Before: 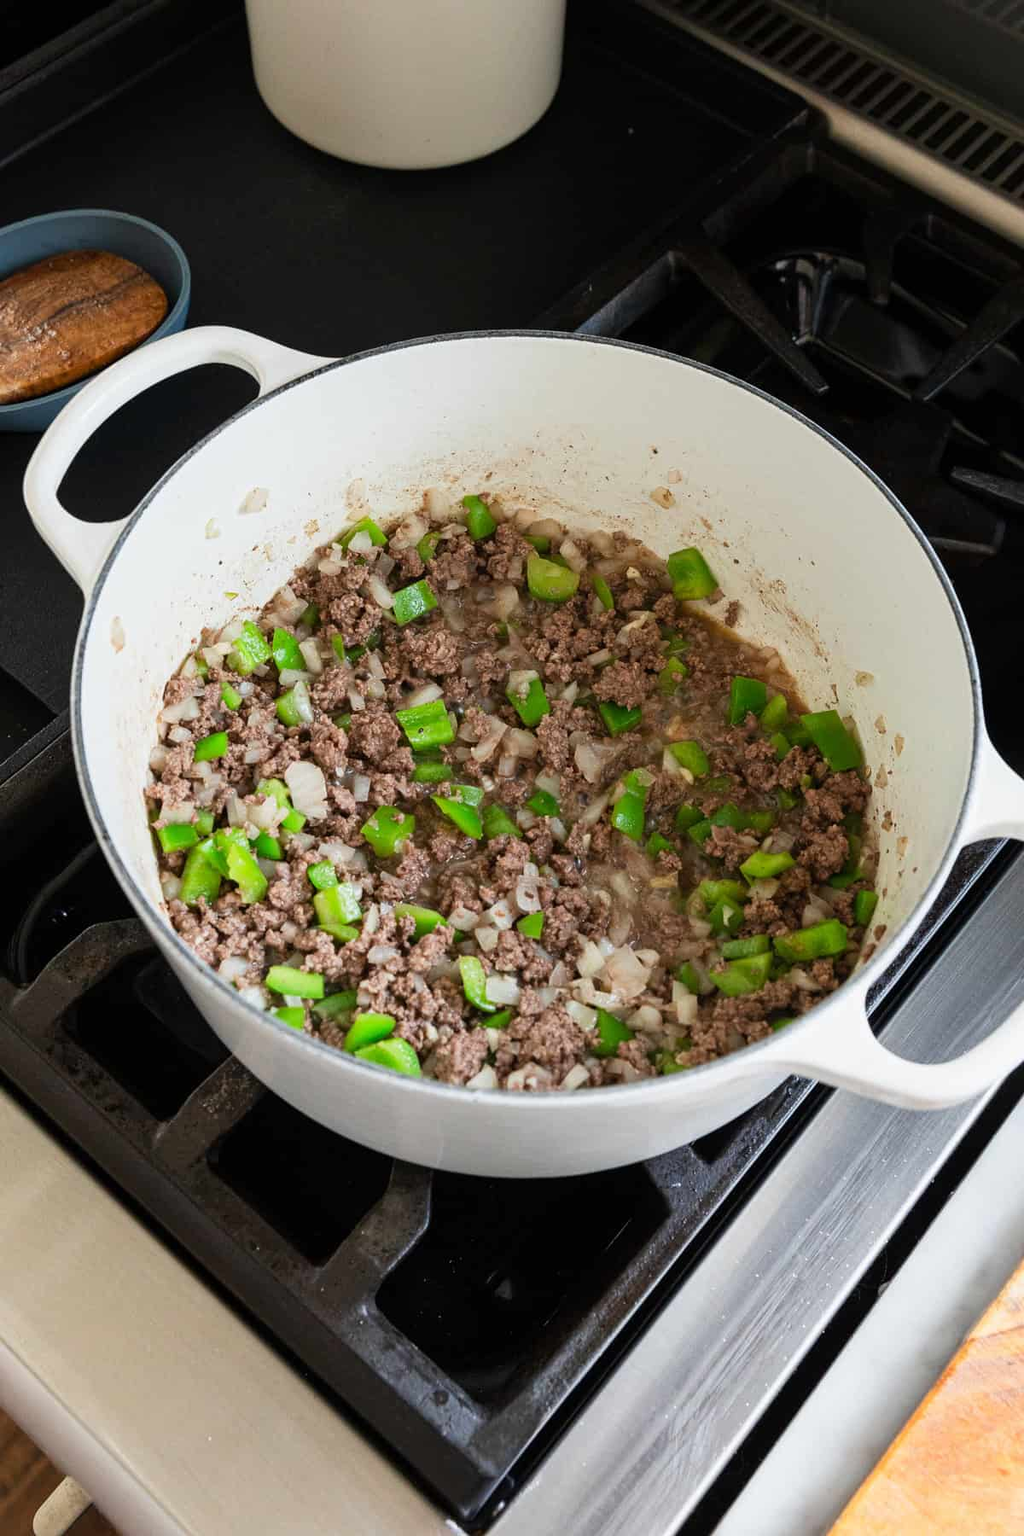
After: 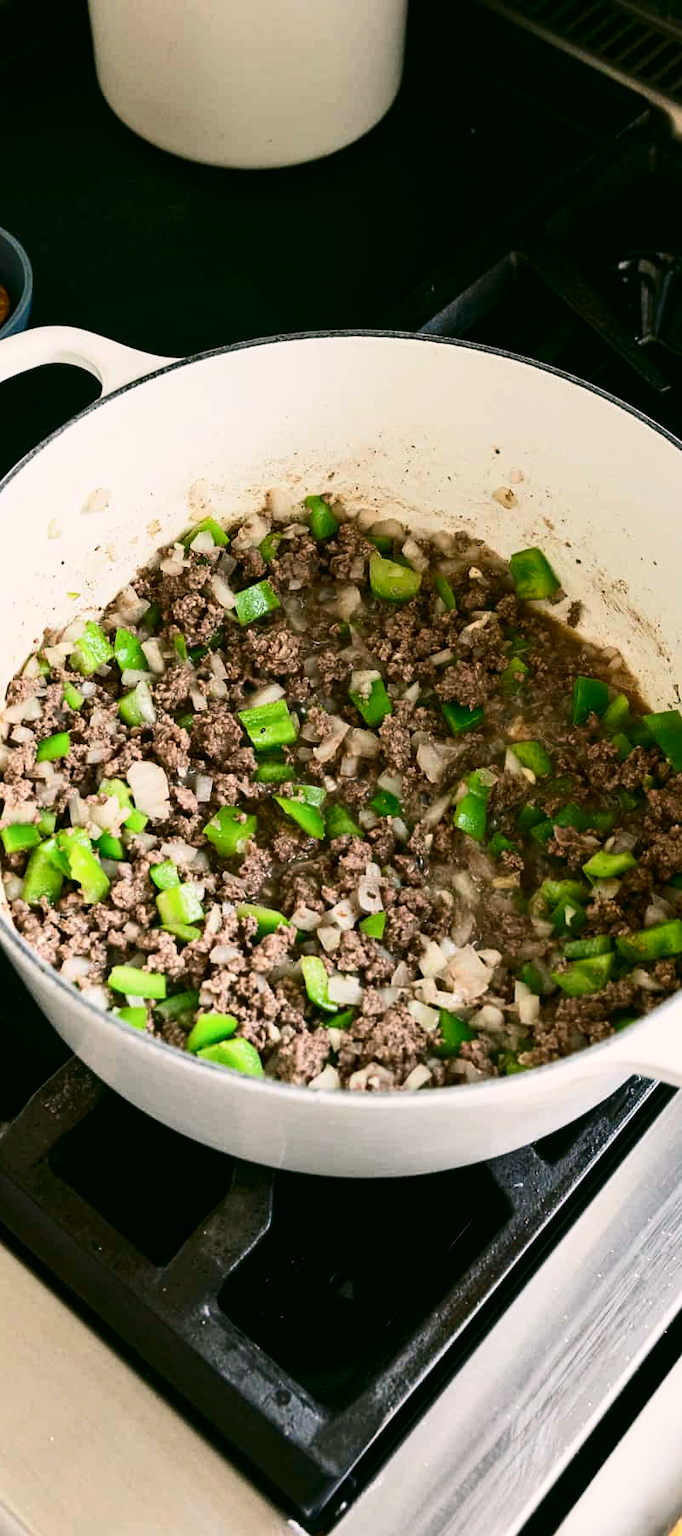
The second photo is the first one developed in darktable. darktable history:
shadows and highlights: radius 125.46, shadows 30.51, highlights -30.51, low approximation 0.01, soften with gaussian
crop and rotate: left 15.446%, right 17.836%
contrast brightness saturation: contrast 0.28
color correction: highlights a* 4.02, highlights b* 4.98, shadows a* -7.55, shadows b* 4.98
